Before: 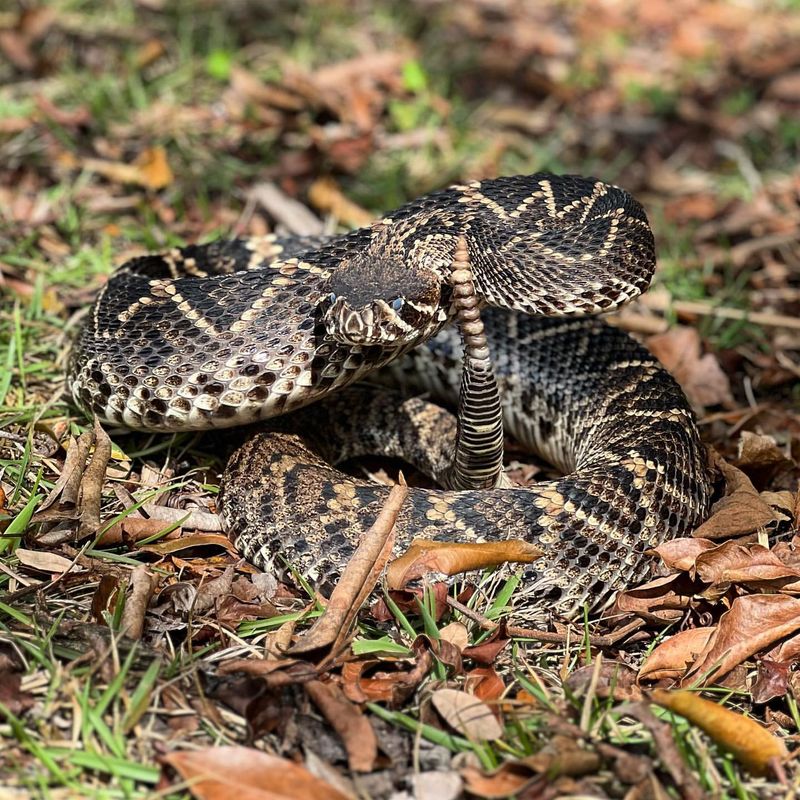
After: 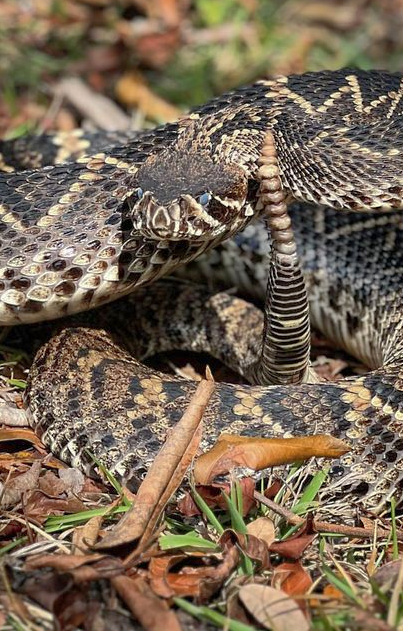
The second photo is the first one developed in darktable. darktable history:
shadows and highlights: on, module defaults
crop and rotate: angle 0.012°, left 24.212%, top 13.131%, right 25.356%, bottom 7.873%
